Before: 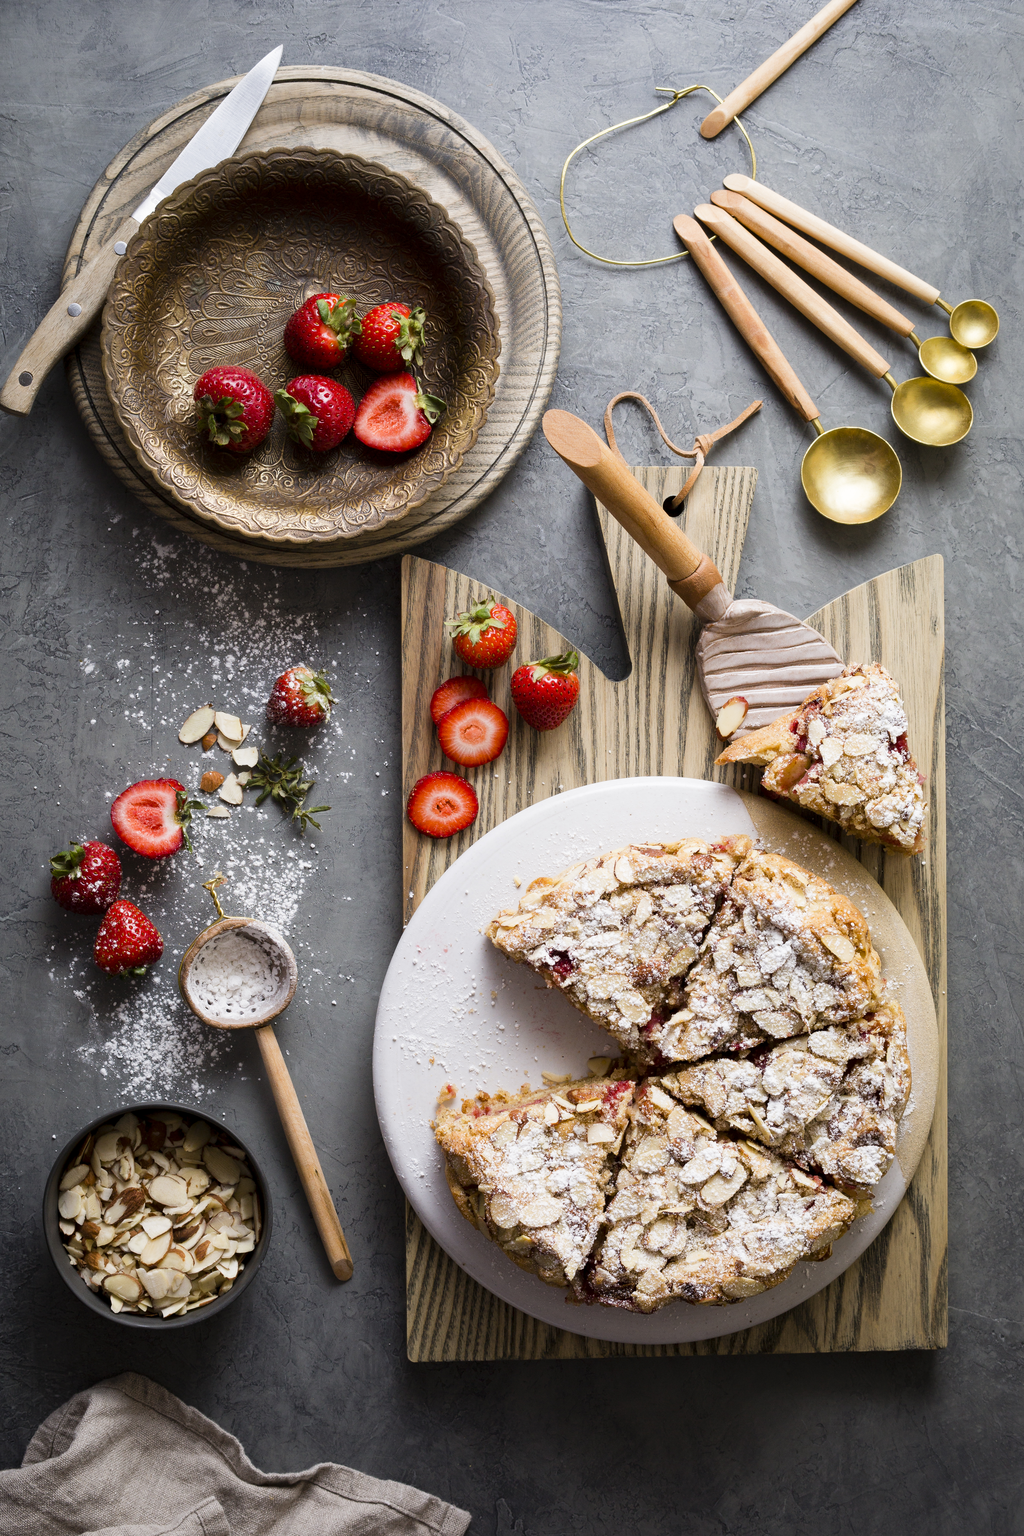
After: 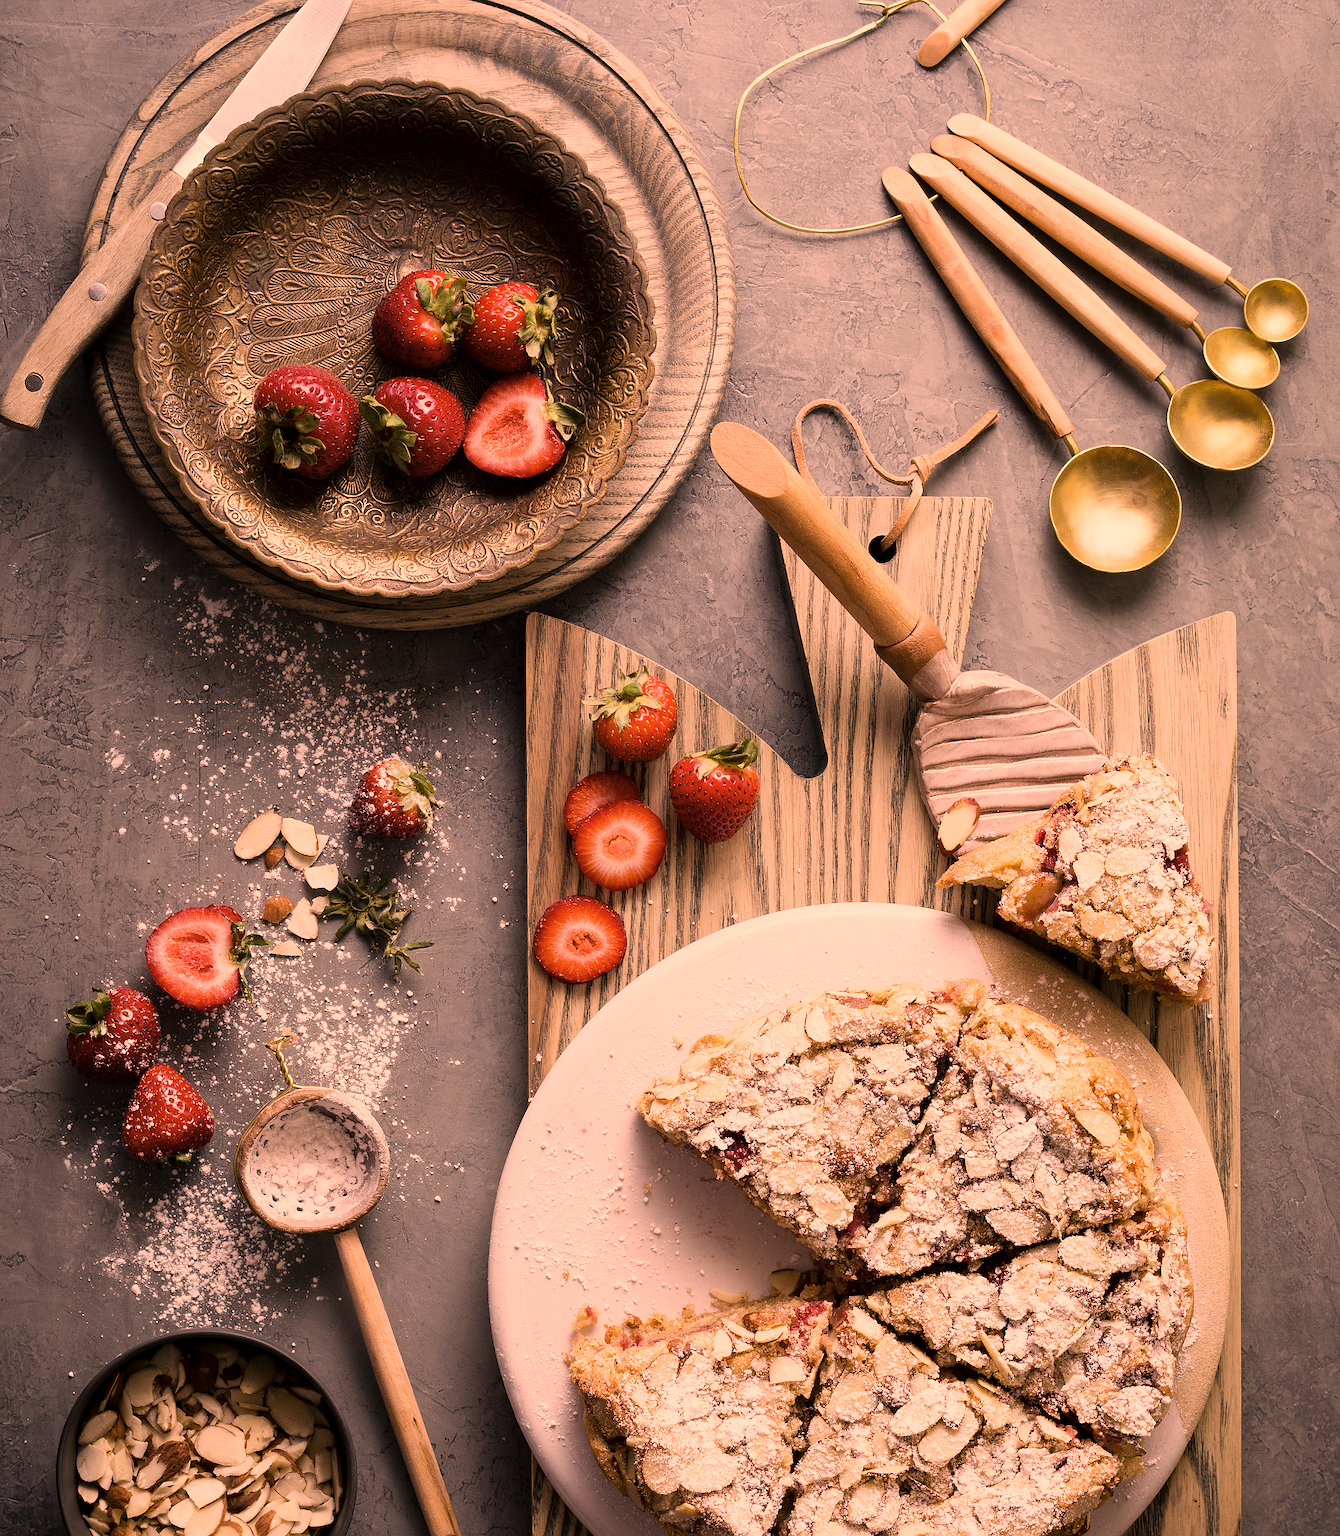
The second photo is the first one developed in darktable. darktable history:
crop: top 5.684%, bottom 17.911%
sharpen: amount 0.498
color correction: highlights a* 39.53, highlights b* 39.62, saturation 0.688
